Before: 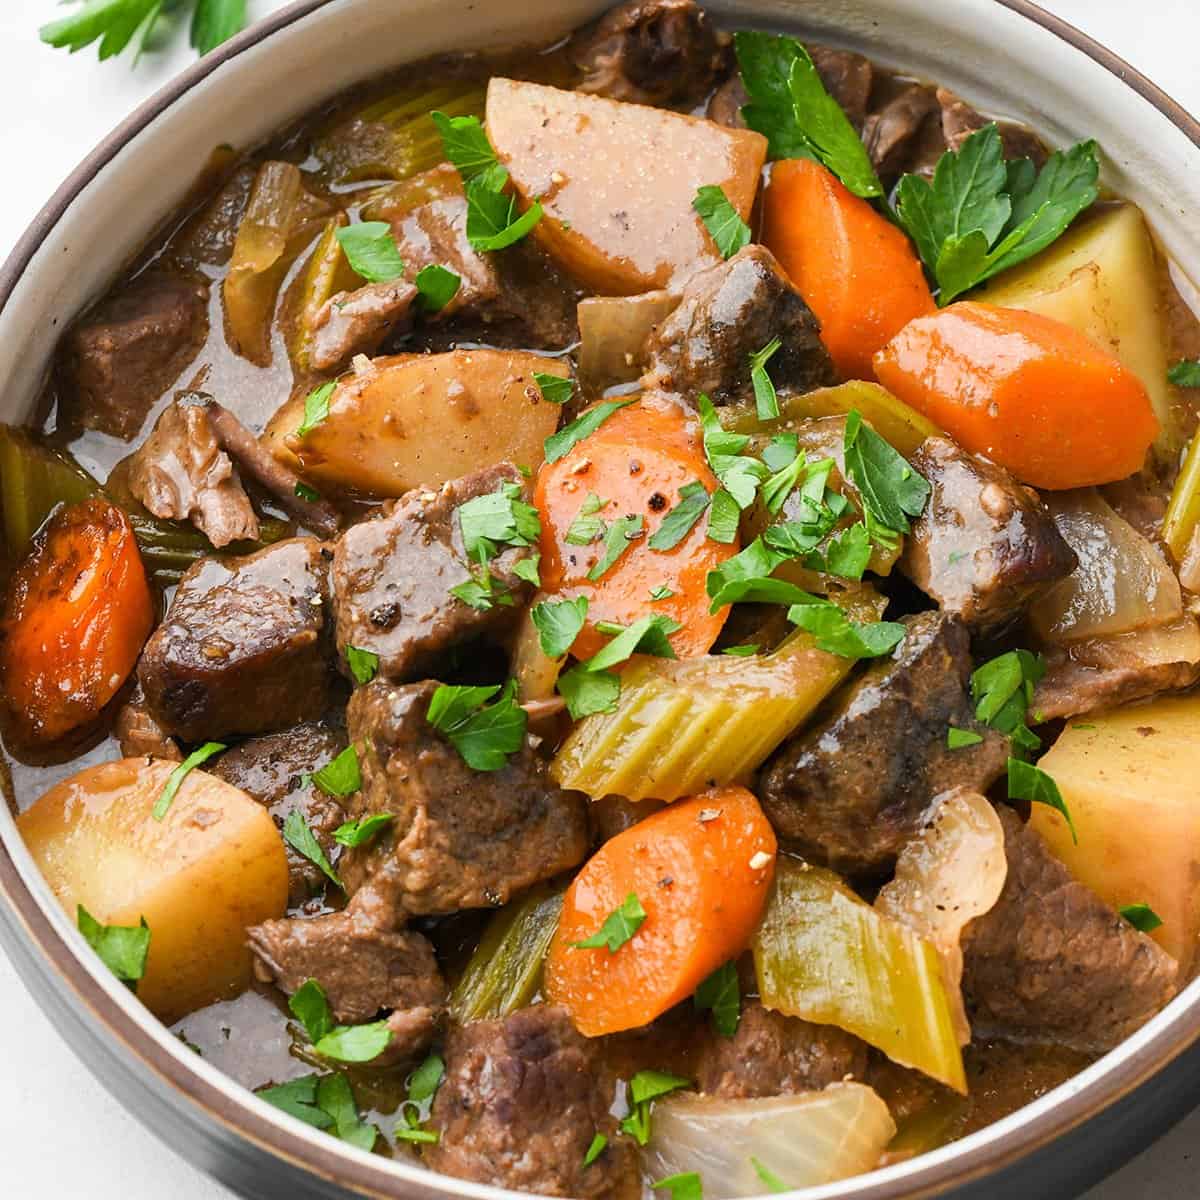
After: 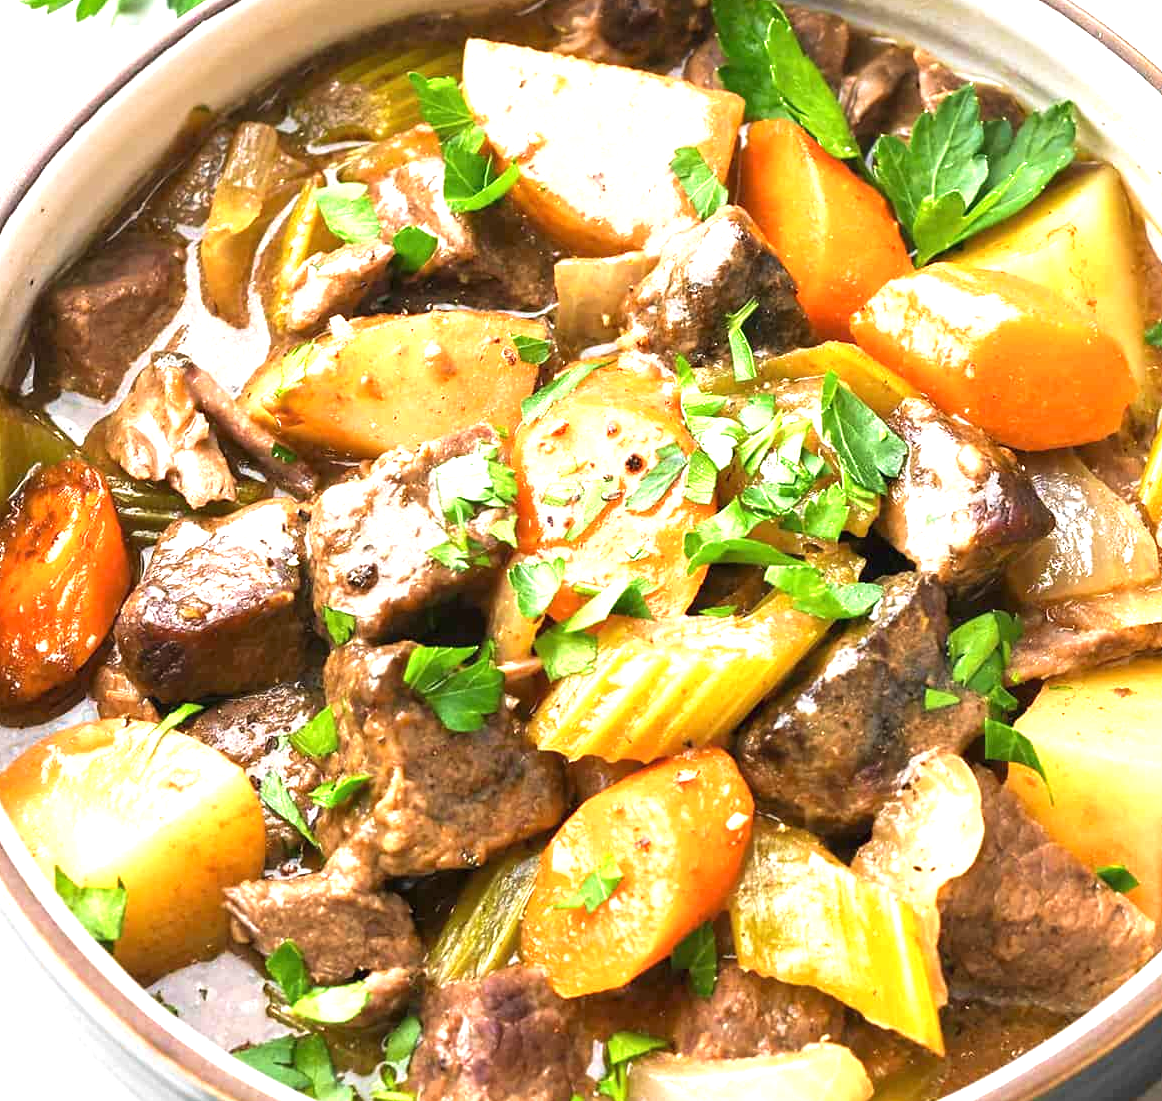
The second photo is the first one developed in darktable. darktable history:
velvia: on, module defaults
exposure: black level correction 0, exposure 1.3 EV, compensate exposure bias true, compensate highlight preservation false
crop: left 1.964%, top 3.251%, right 1.122%, bottom 4.933%
rotate and perspective: crop left 0, crop top 0
